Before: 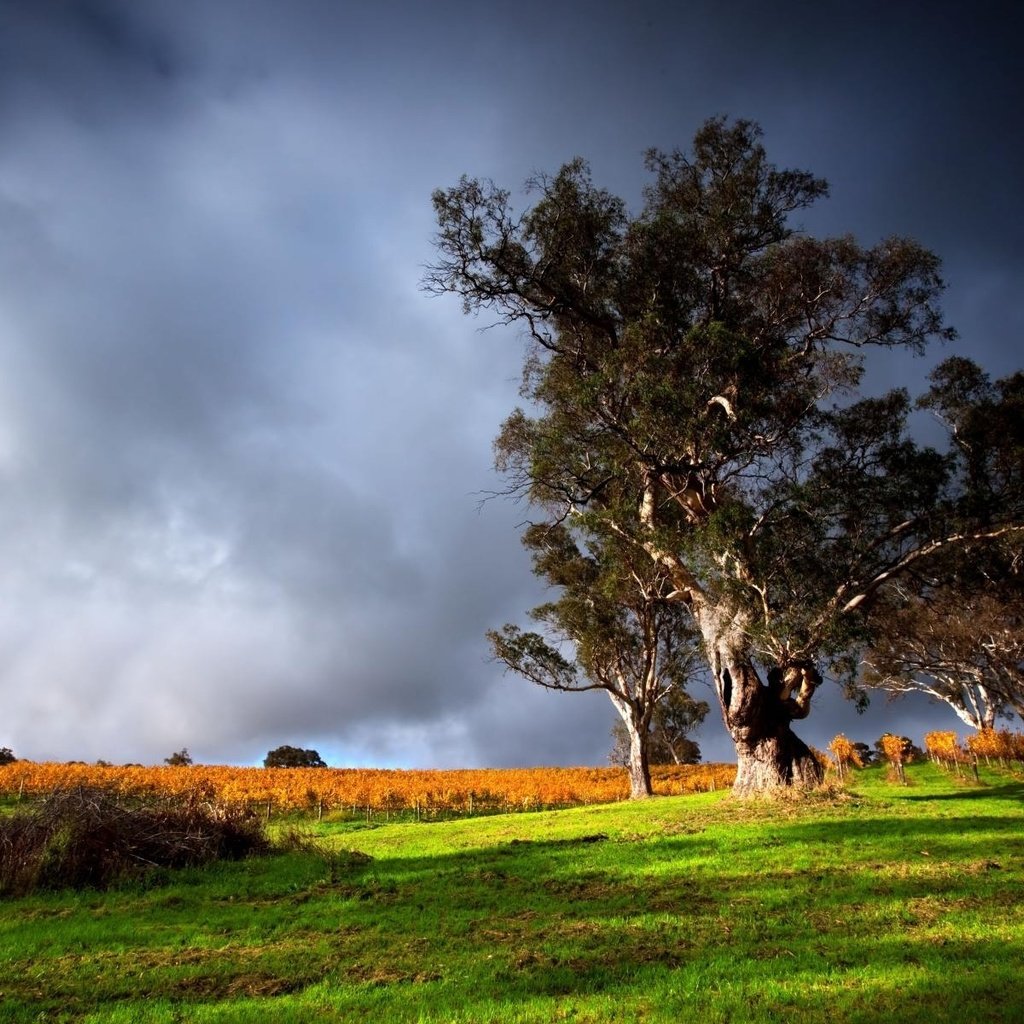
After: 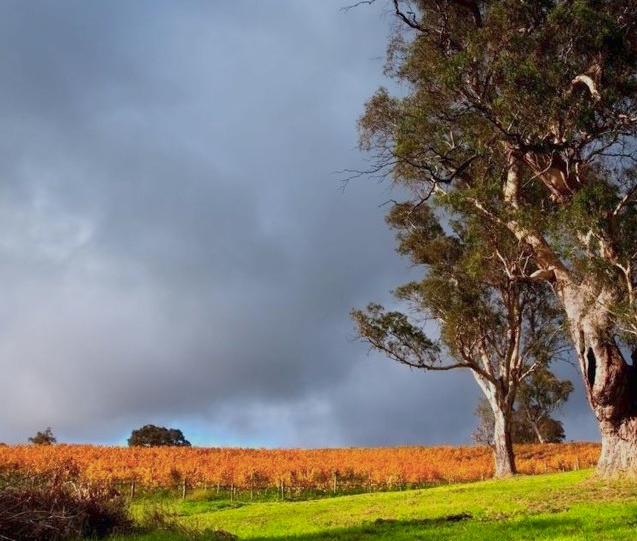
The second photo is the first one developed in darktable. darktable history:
crop: left 13.351%, top 31.441%, right 24.406%, bottom 15.647%
color balance rgb: global offset › hue 171.47°, perceptual saturation grading › global saturation 0.13%, hue shift -4.16°, contrast -20.647%
